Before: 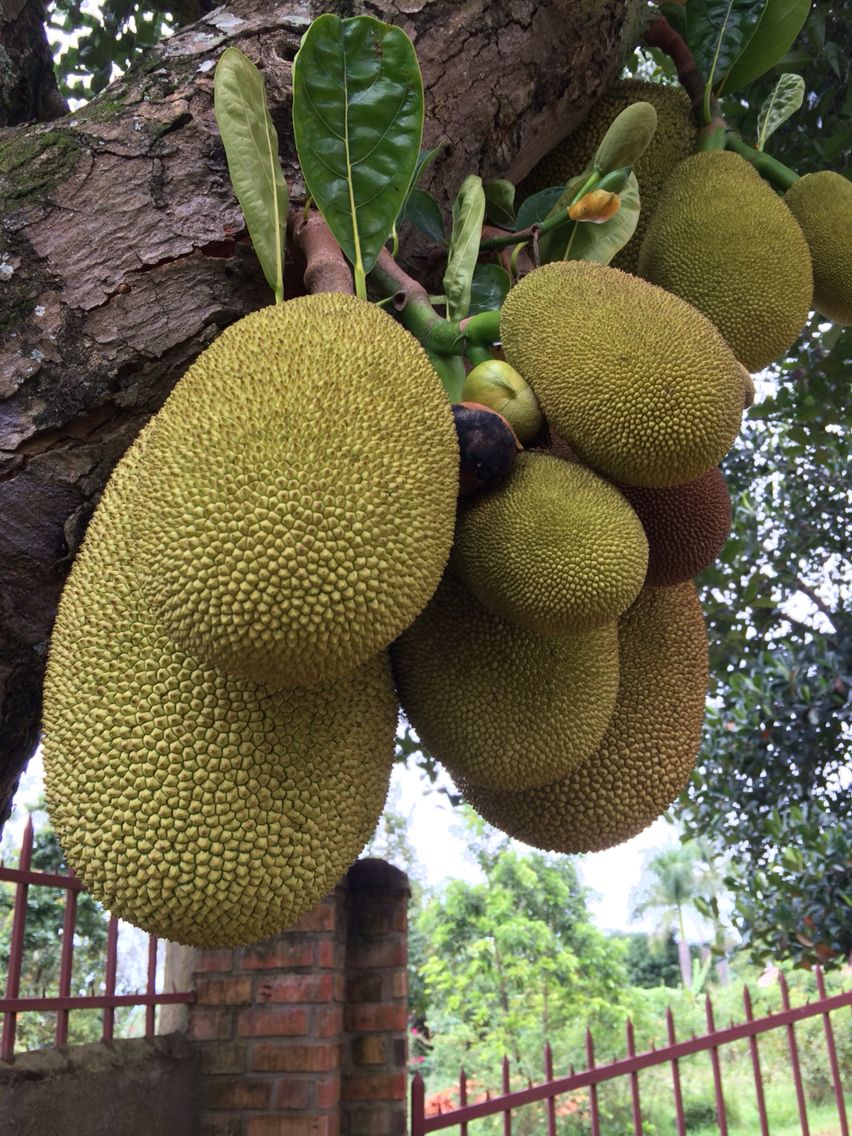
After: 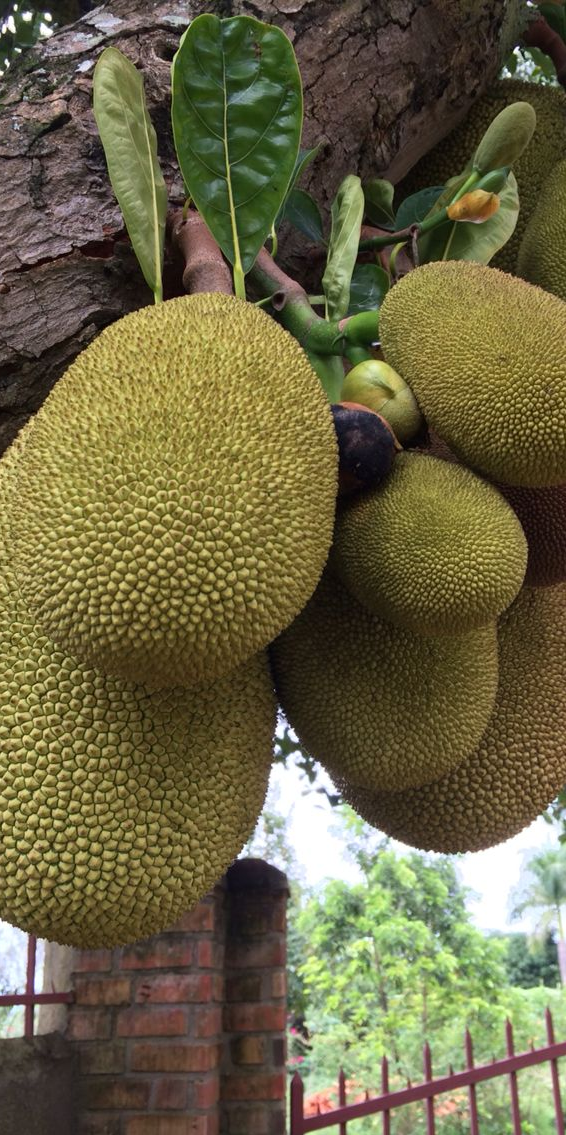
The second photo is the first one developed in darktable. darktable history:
crop and rotate: left 14.292%, right 19.205%
